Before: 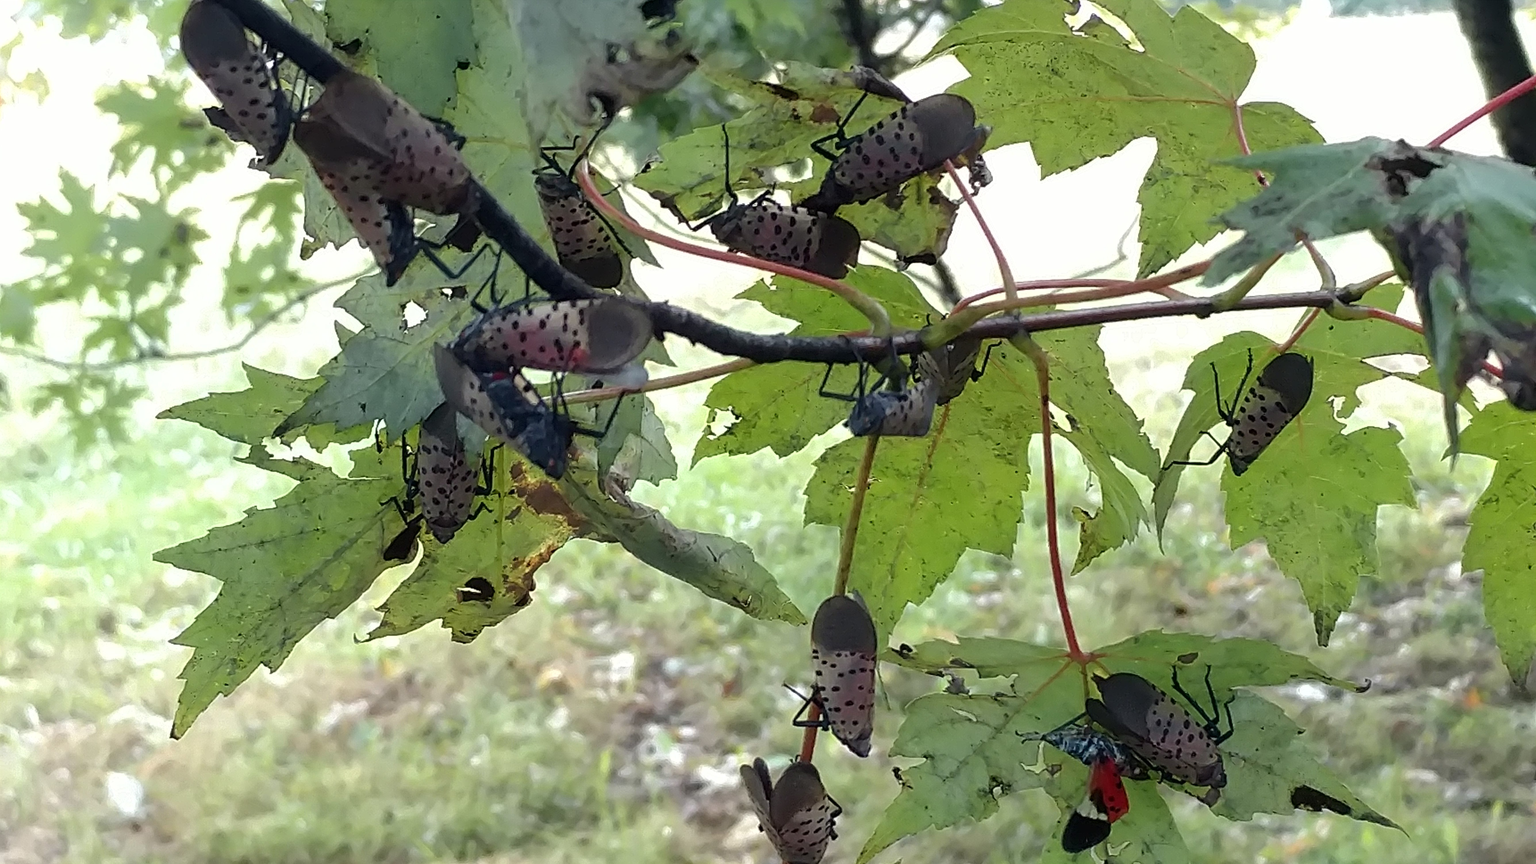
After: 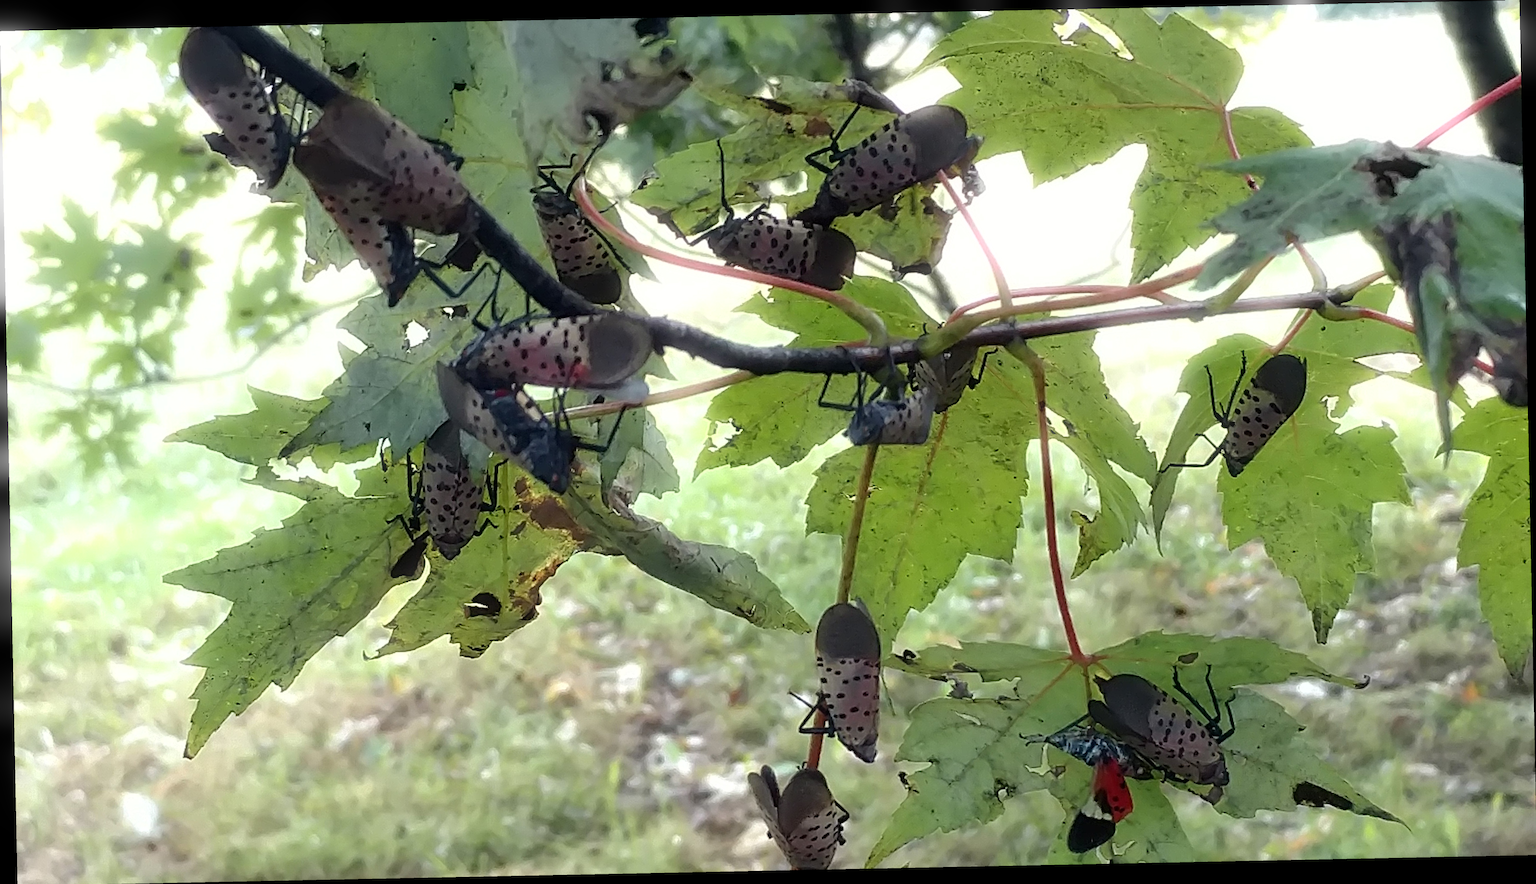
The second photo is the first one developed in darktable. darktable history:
rotate and perspective: rotation -1.17°, automatic cropping off
bloom: size 9%, threshold 100%, strength 7%
